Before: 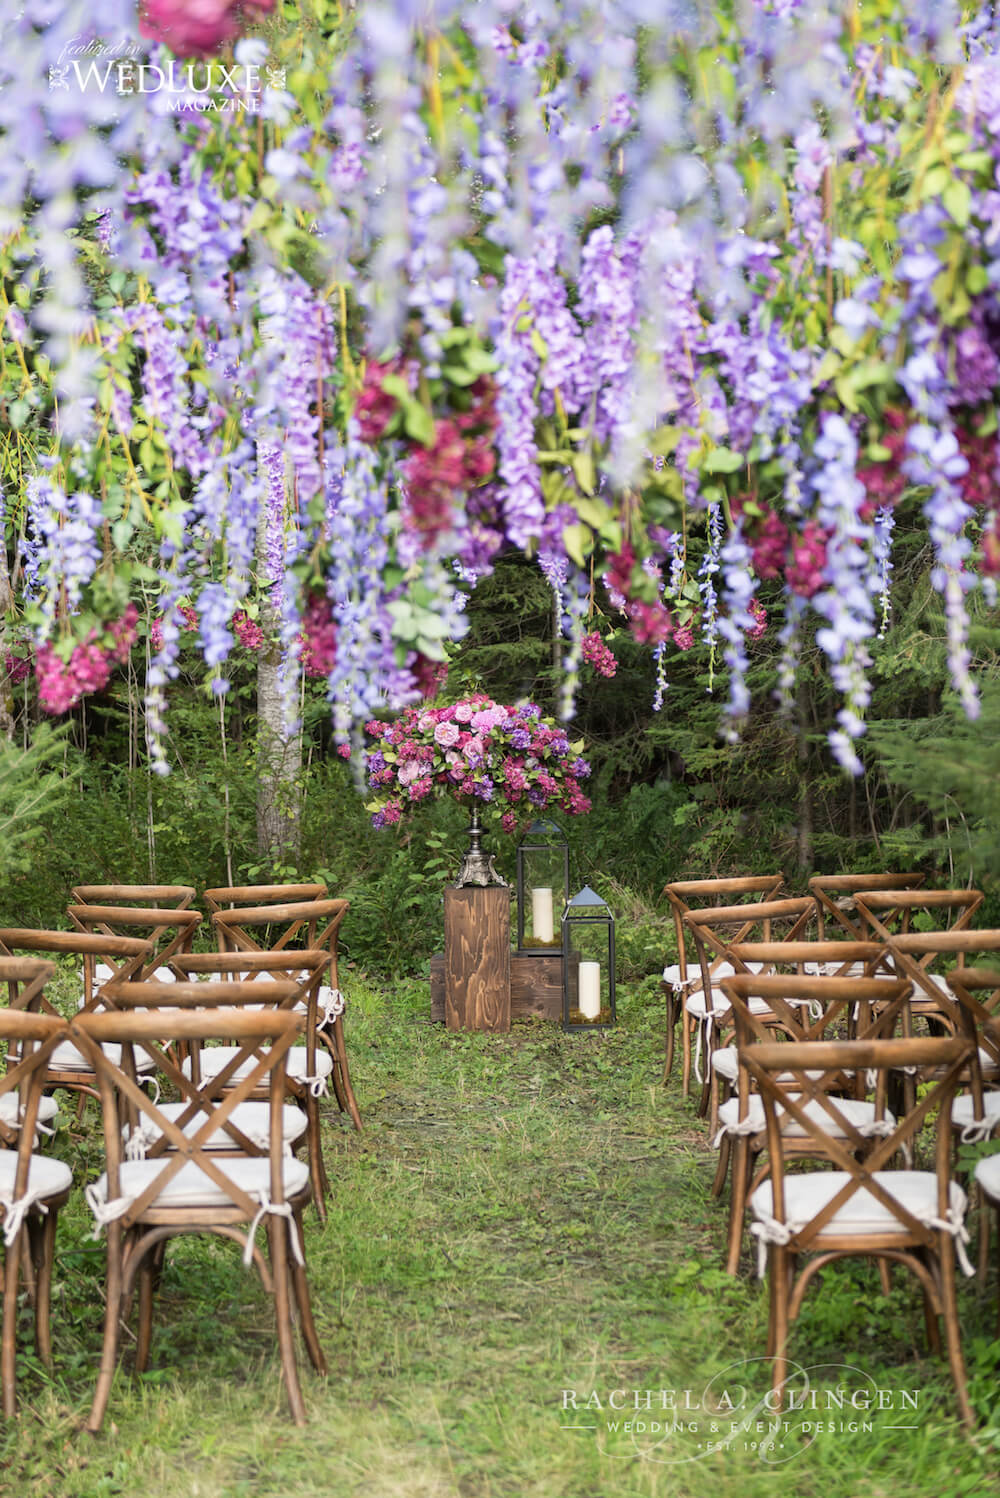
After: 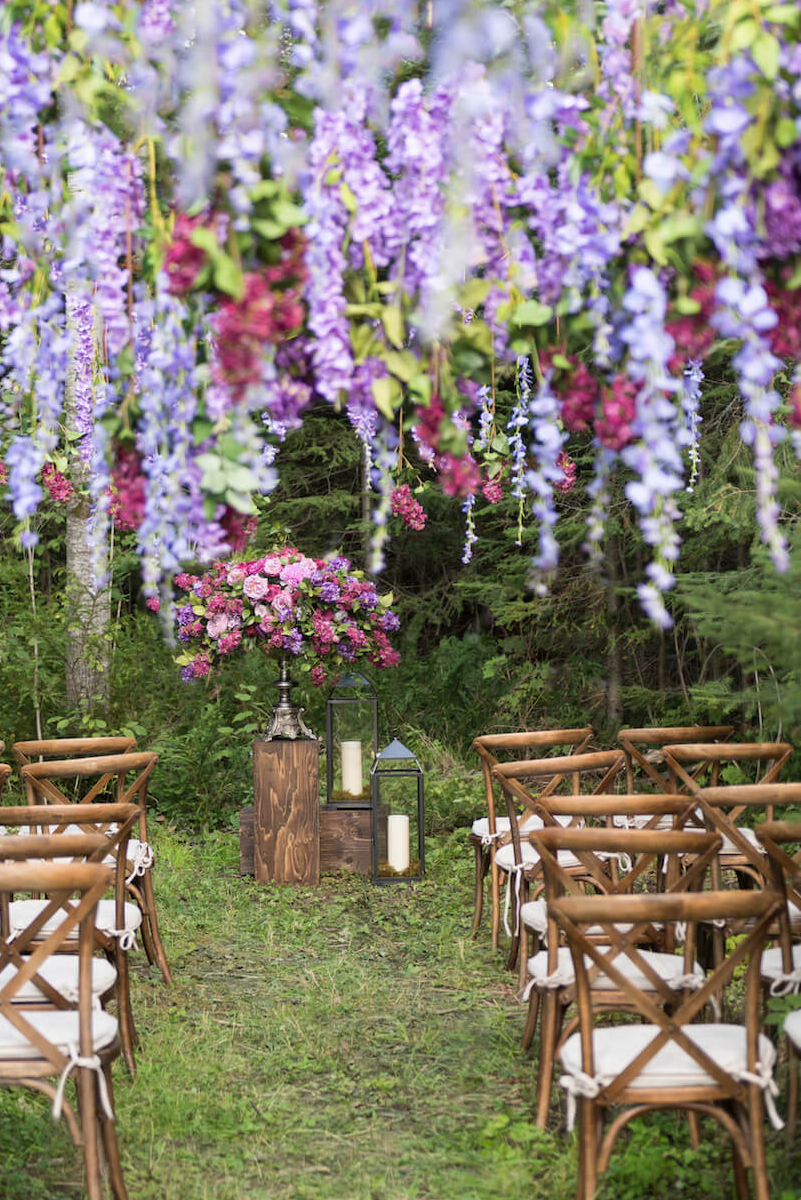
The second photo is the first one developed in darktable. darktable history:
crop: left 19.179%, top 9.837%, right 0%, bottom 9.633%
